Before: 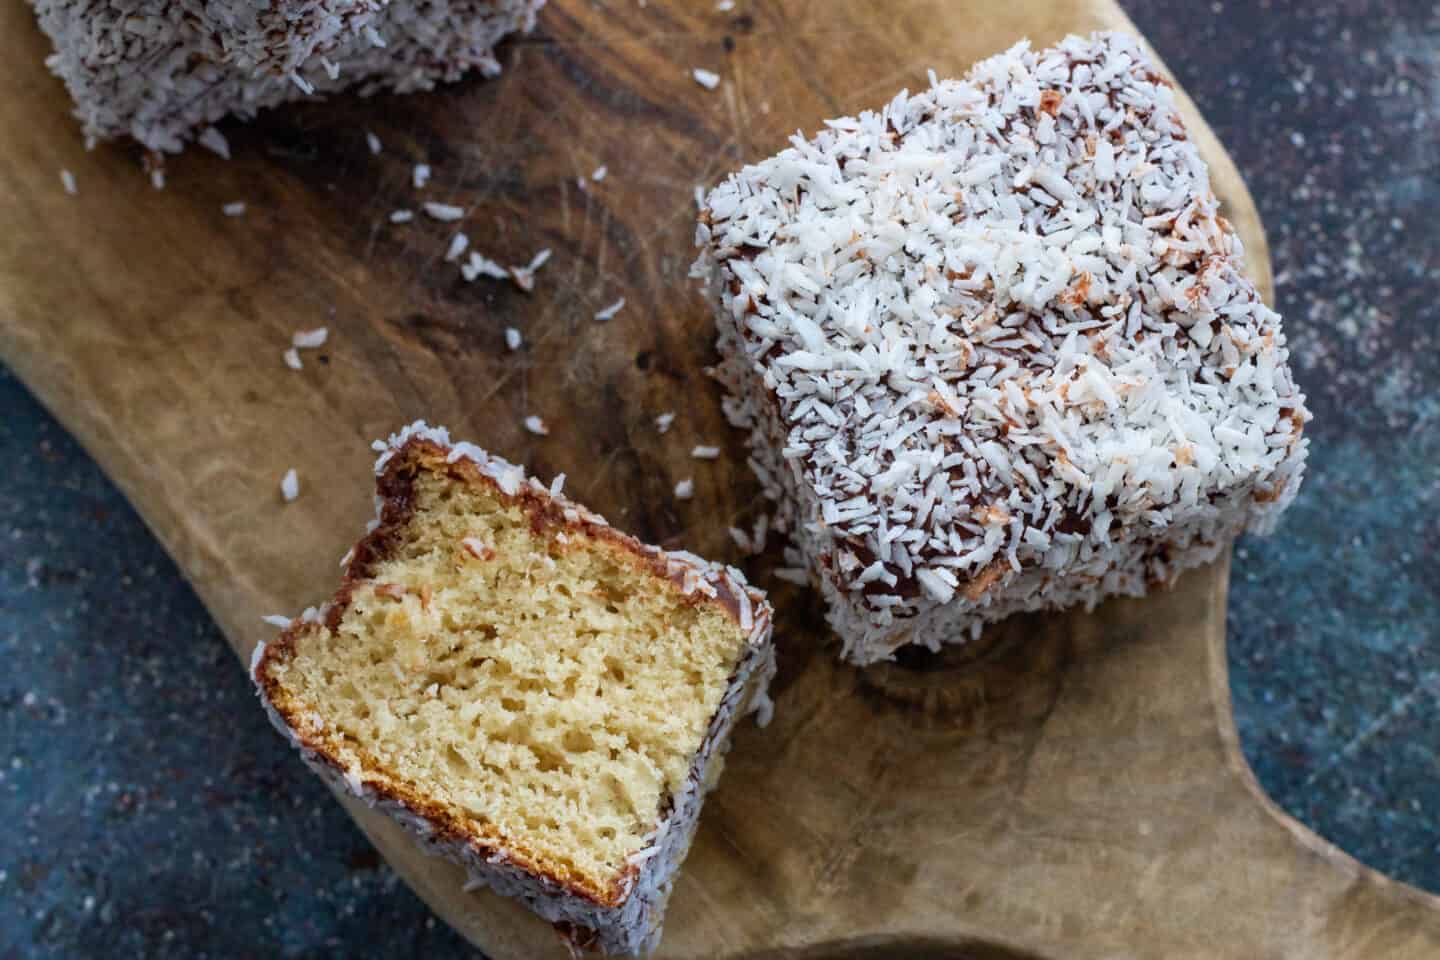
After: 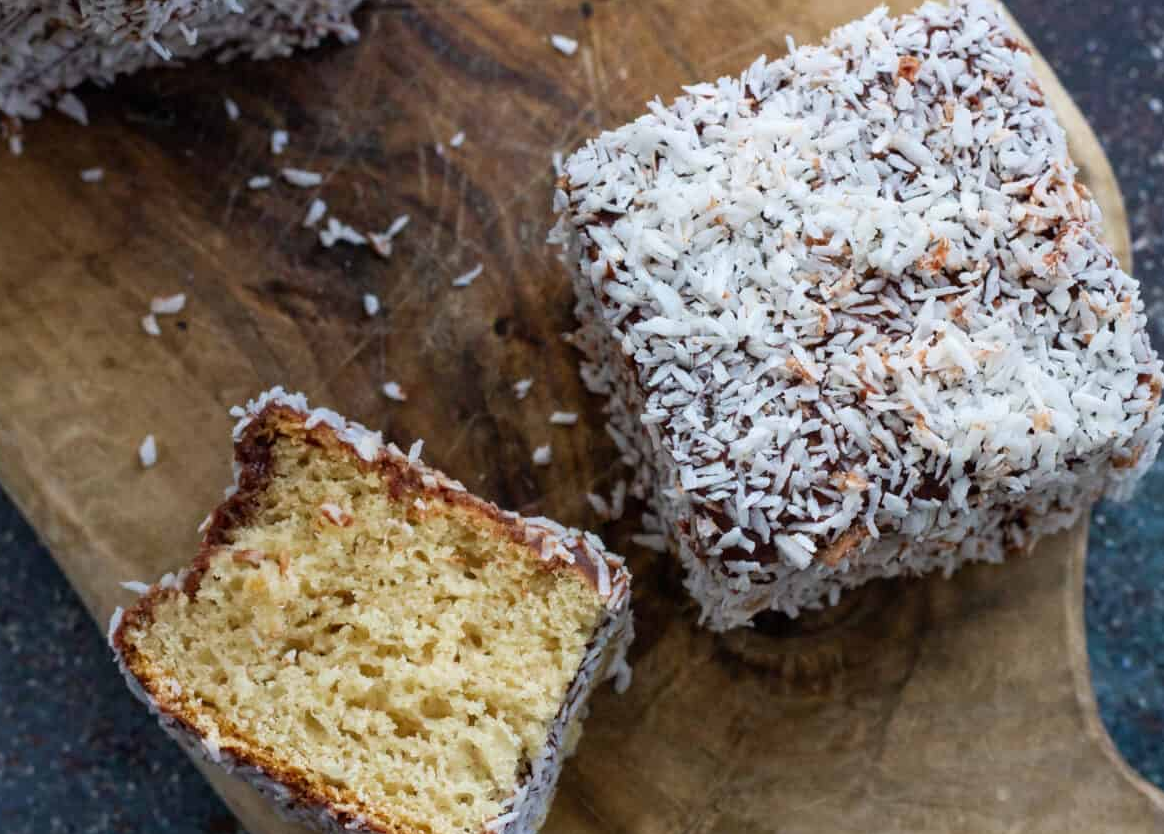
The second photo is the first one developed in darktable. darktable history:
crop: left 9.915%, top 3.568%, right 9.187%, bottom 9.517%
